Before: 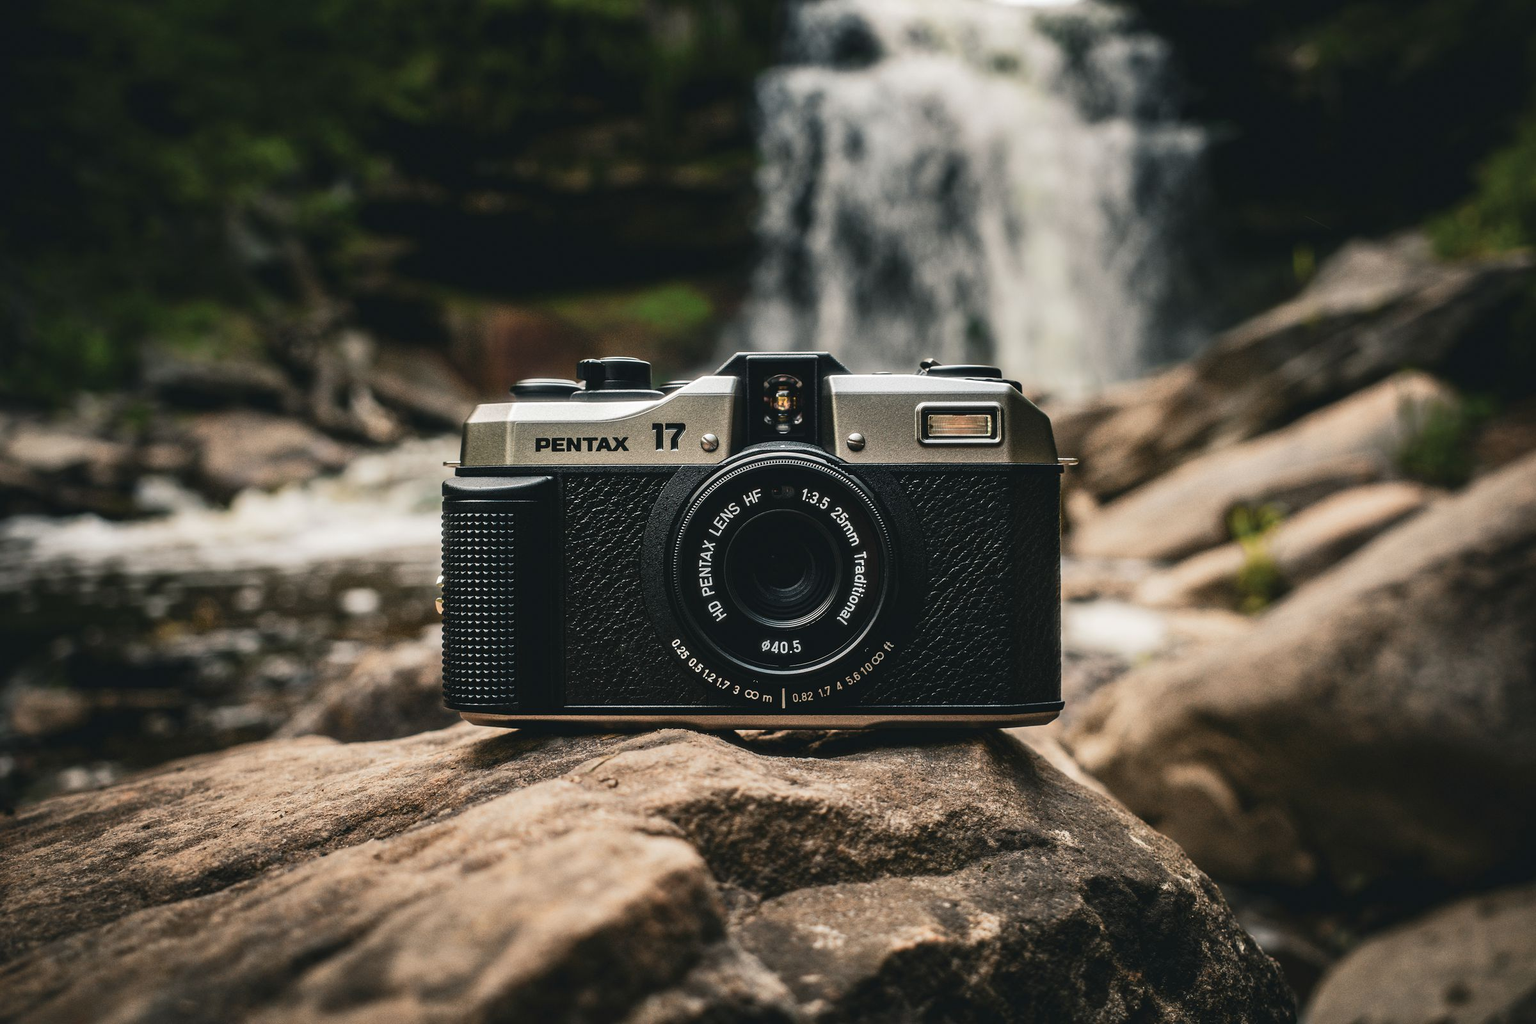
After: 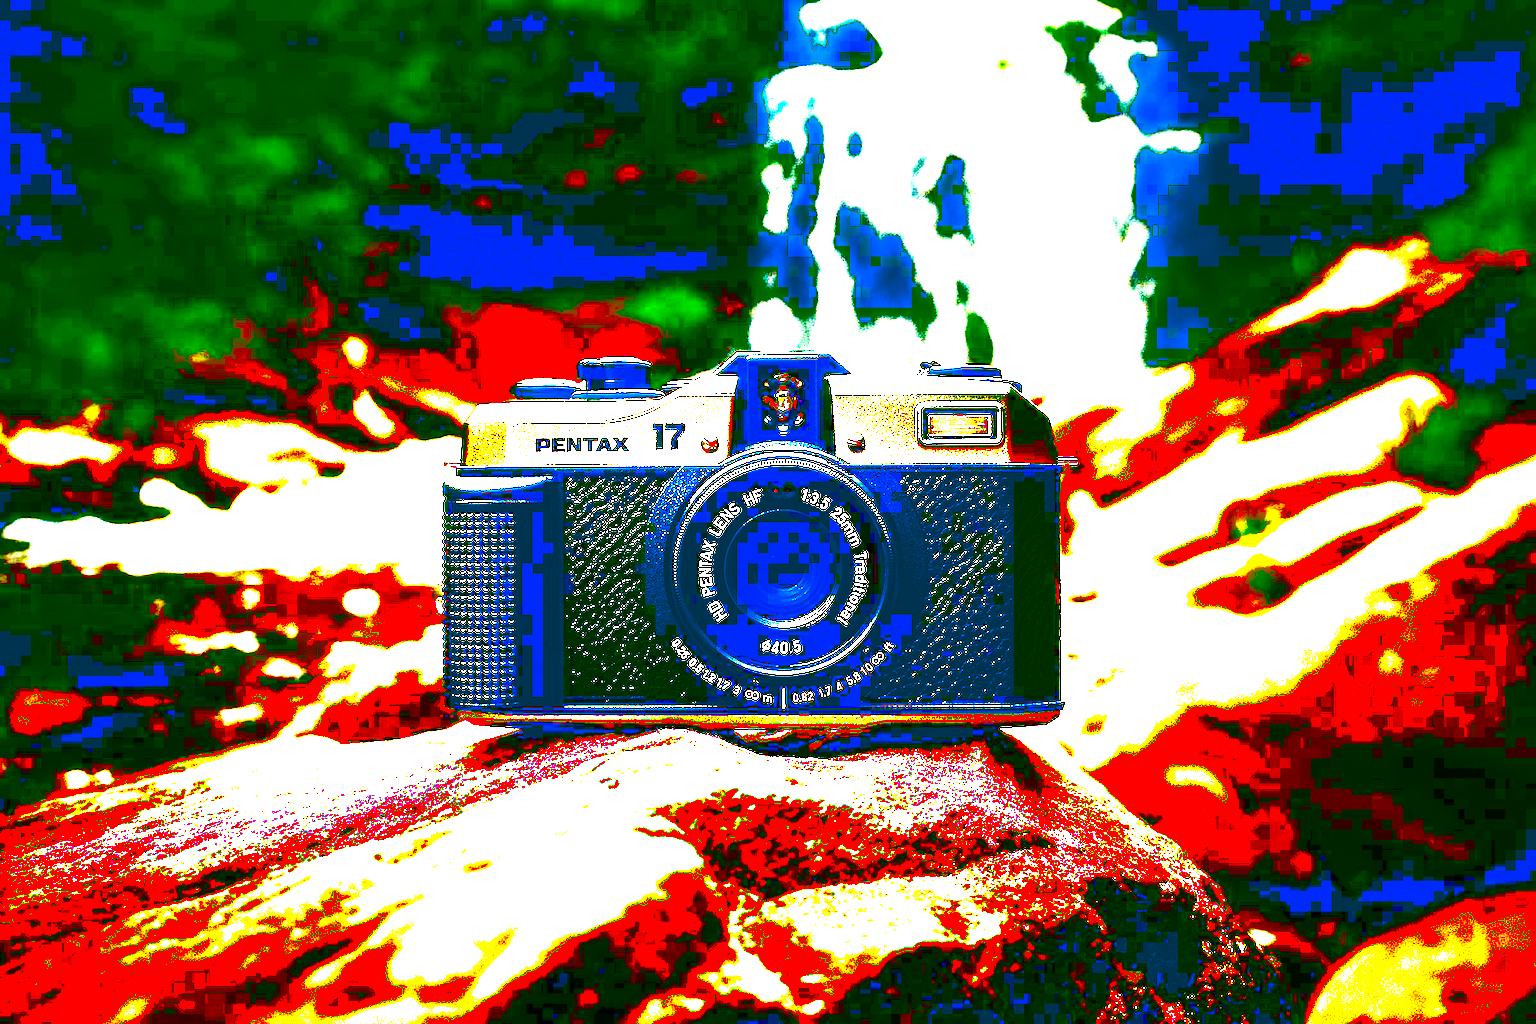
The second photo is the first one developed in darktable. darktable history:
exposure: black level correction 0.1, exposure 3 EV, compensate highlight preservation false
contrast brightness saturation: brightness -0.25, saturation 0.2
